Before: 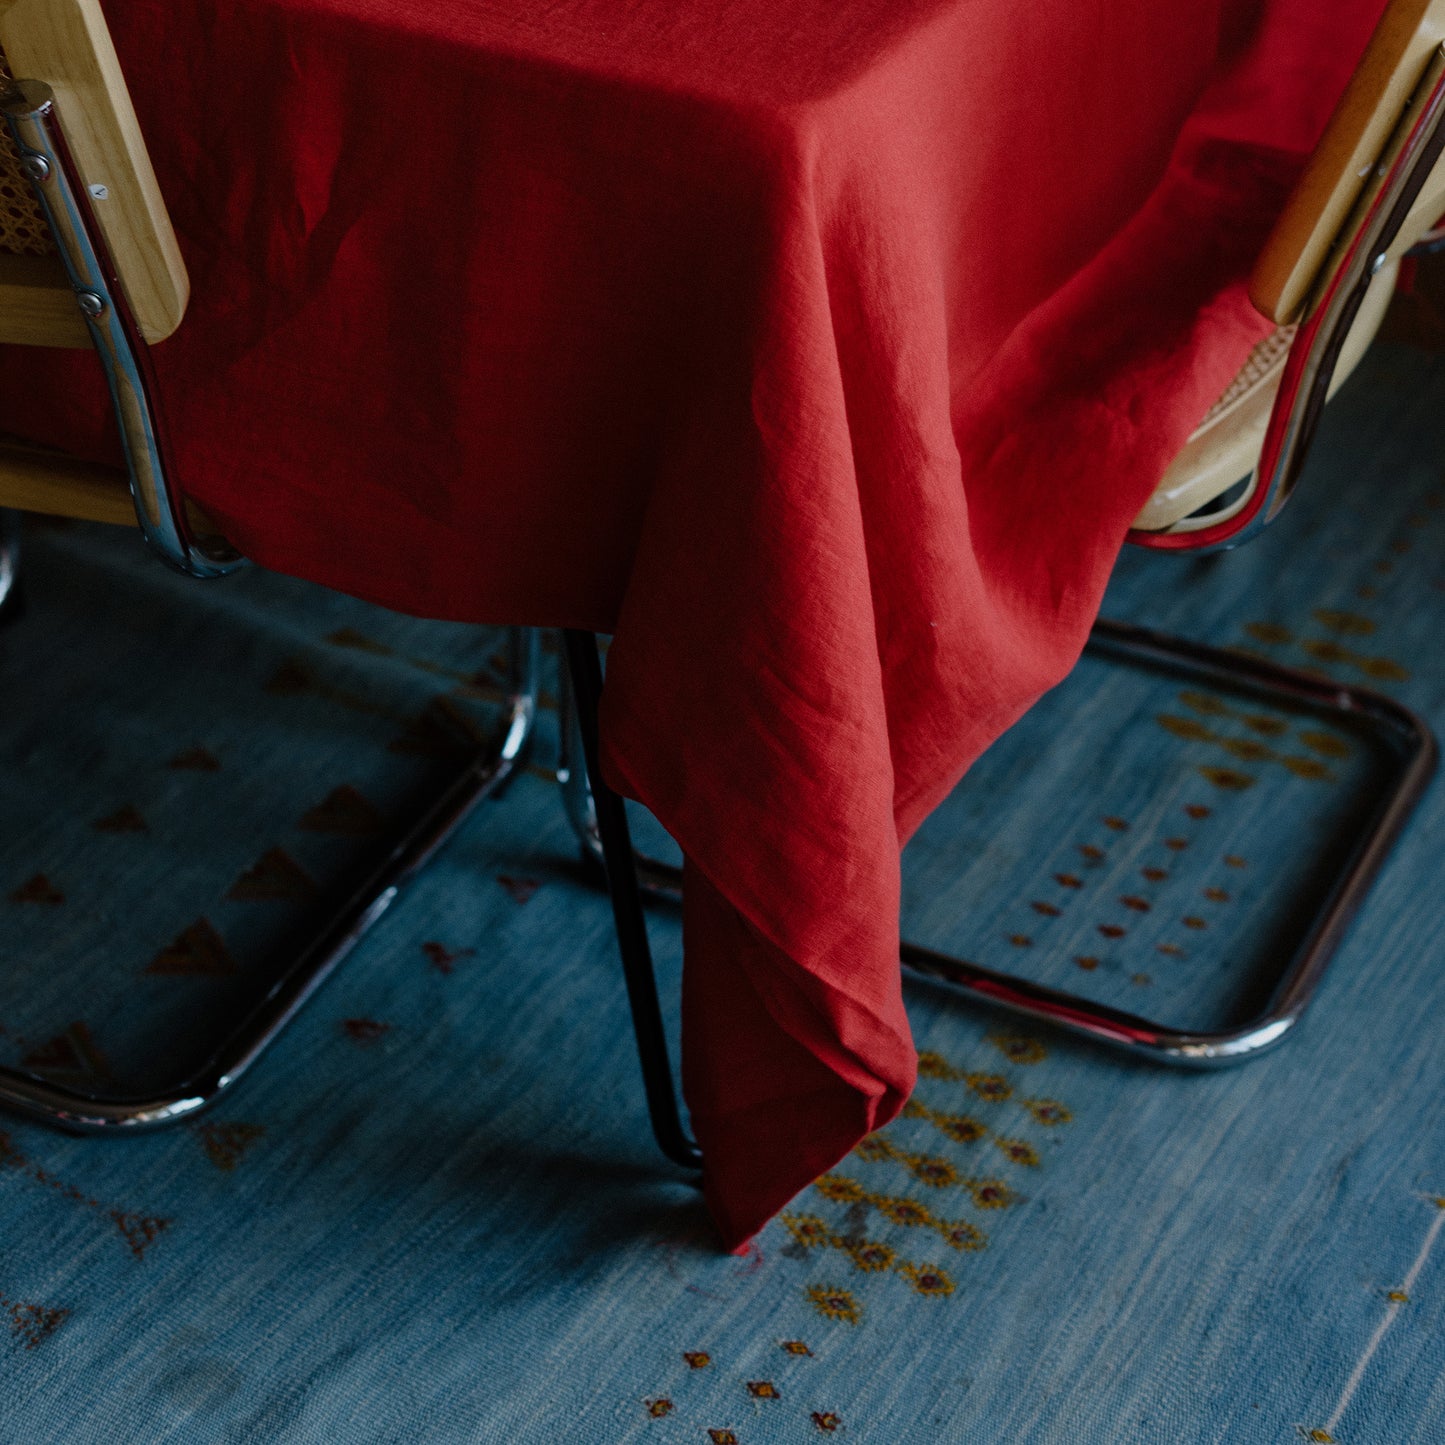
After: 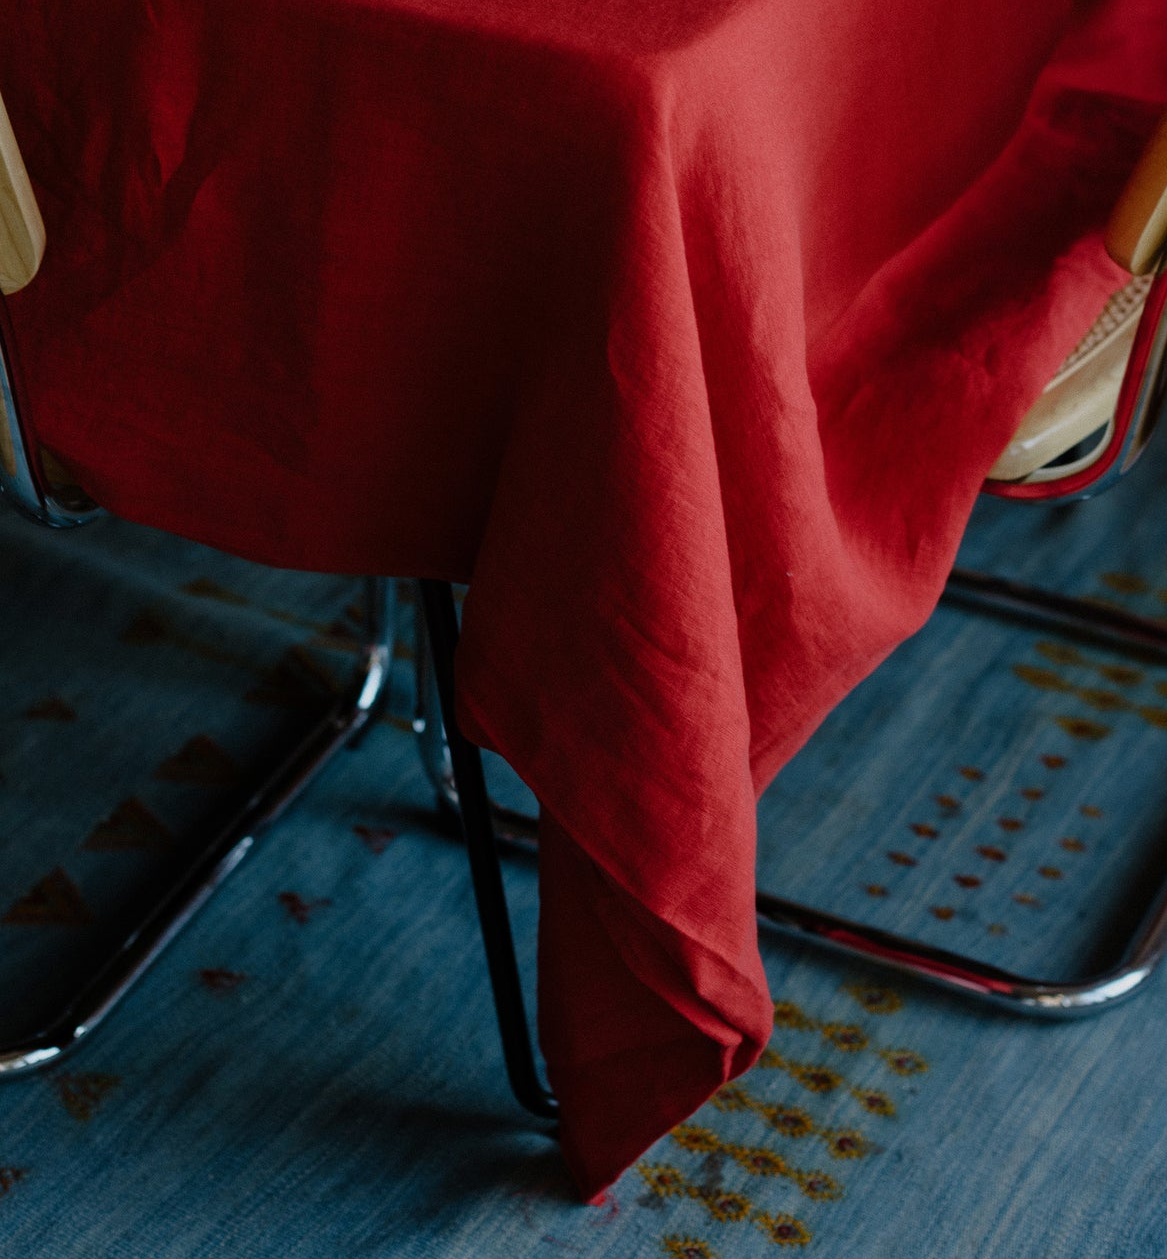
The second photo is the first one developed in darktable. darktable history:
crop: left 9.982%, top 3.515%, right 9.233%, bottom 9.308%
